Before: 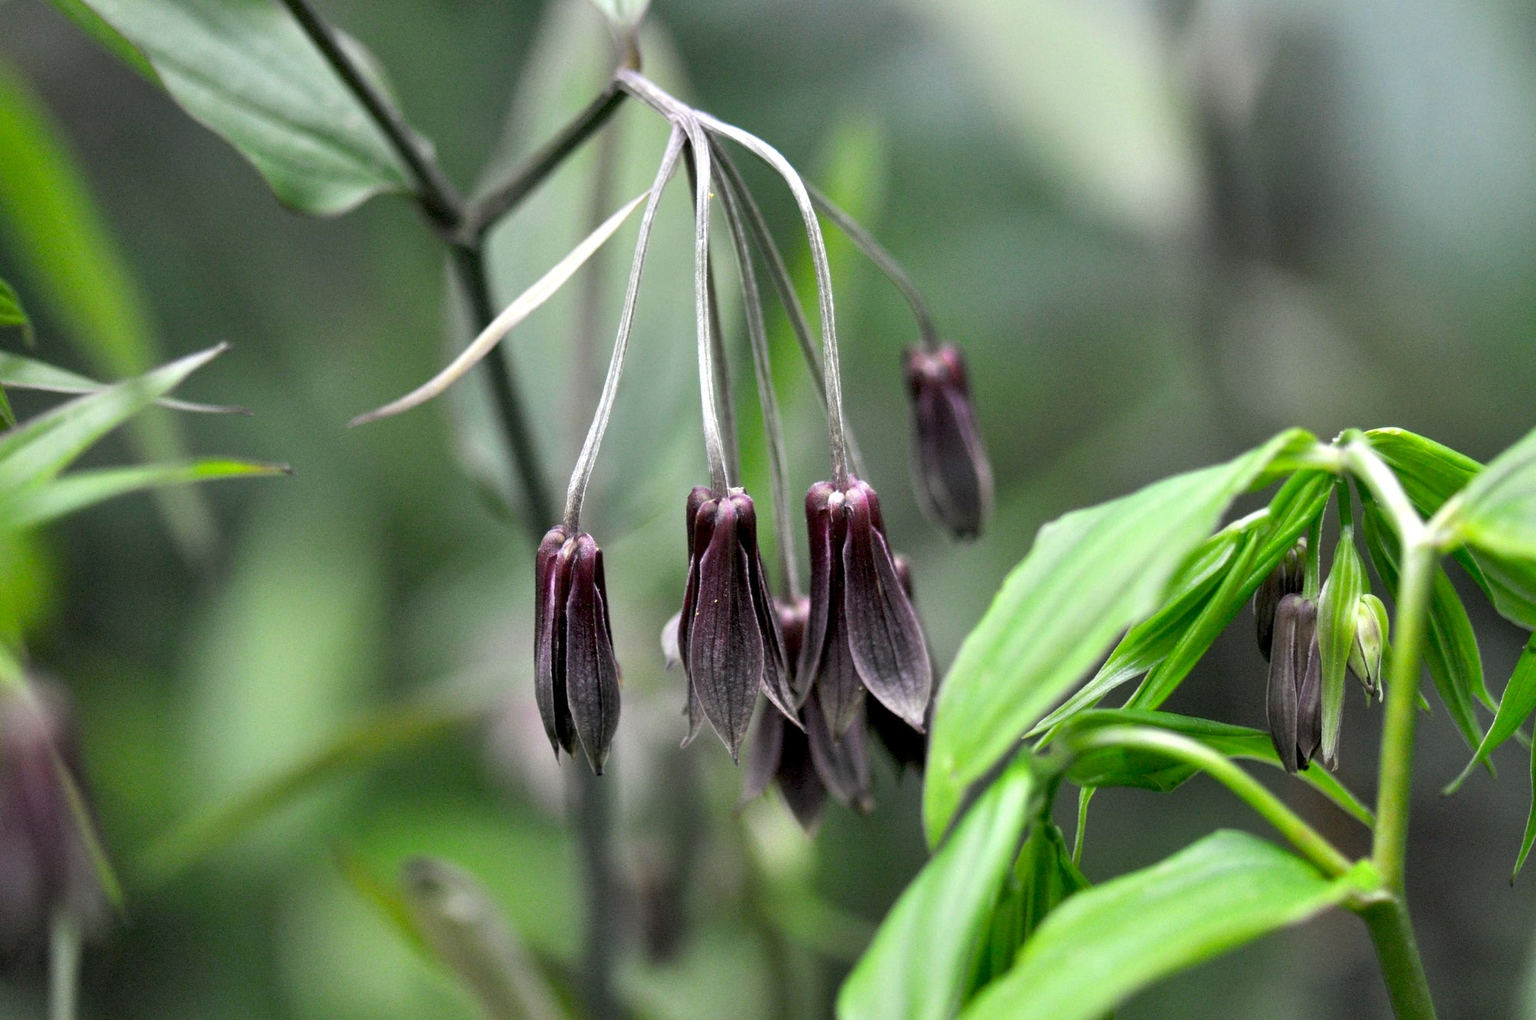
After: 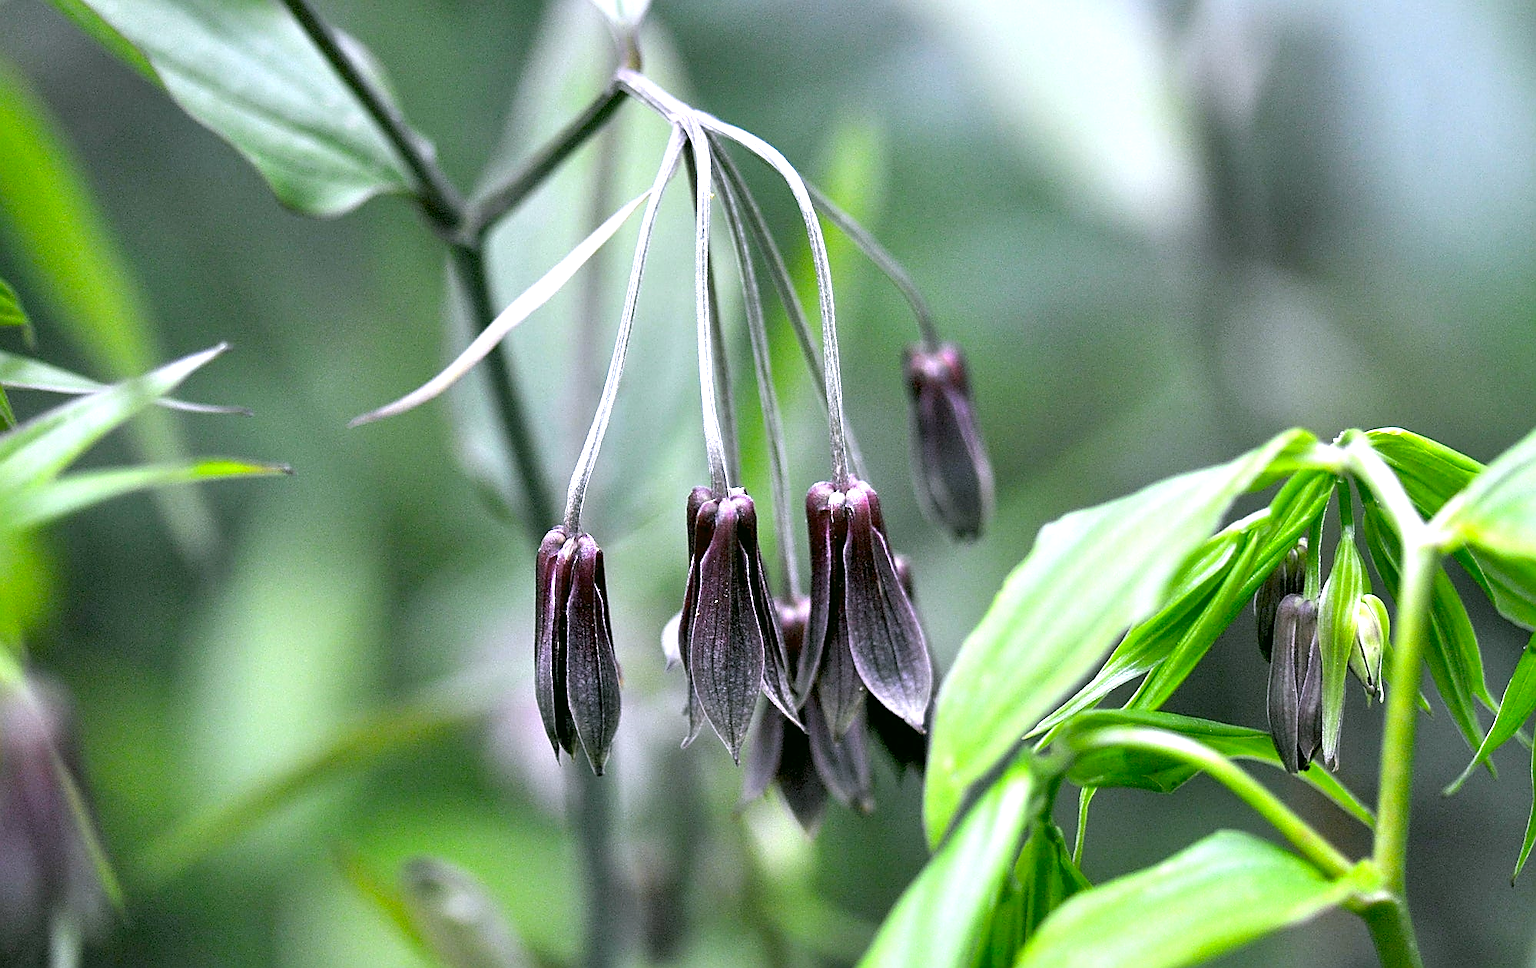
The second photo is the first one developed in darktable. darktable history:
crop and rotate: top 0%, bottom 5.097%
sharpen: radius 1.4, amount 1.25, threshold 0.7
white balance: red 0.948, green 1.02, blue 1.176
color correction: highlights a* 4.02, highlights b* 4.98, shadows a* -7.55, shadows b* 4.98
exposure: black level correction 0, exposure 0.6 EV, compensate highlight preservation false
